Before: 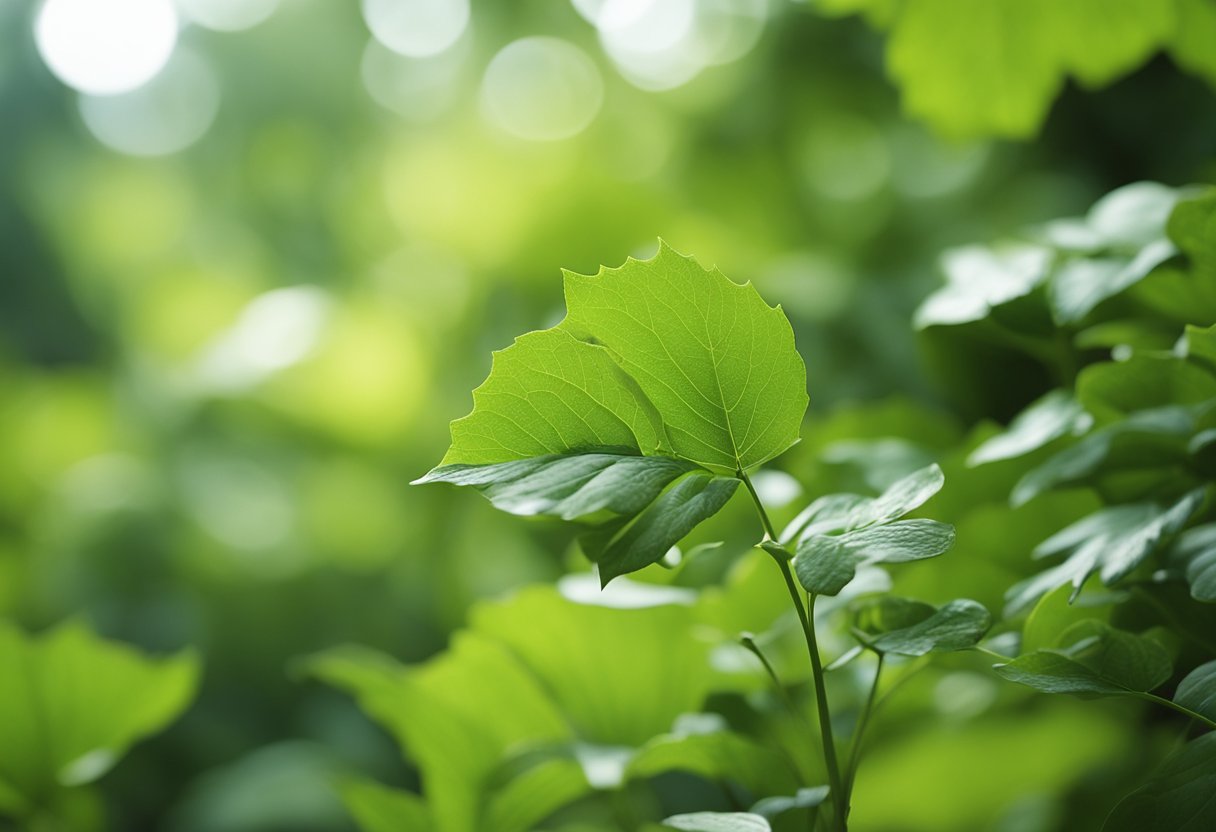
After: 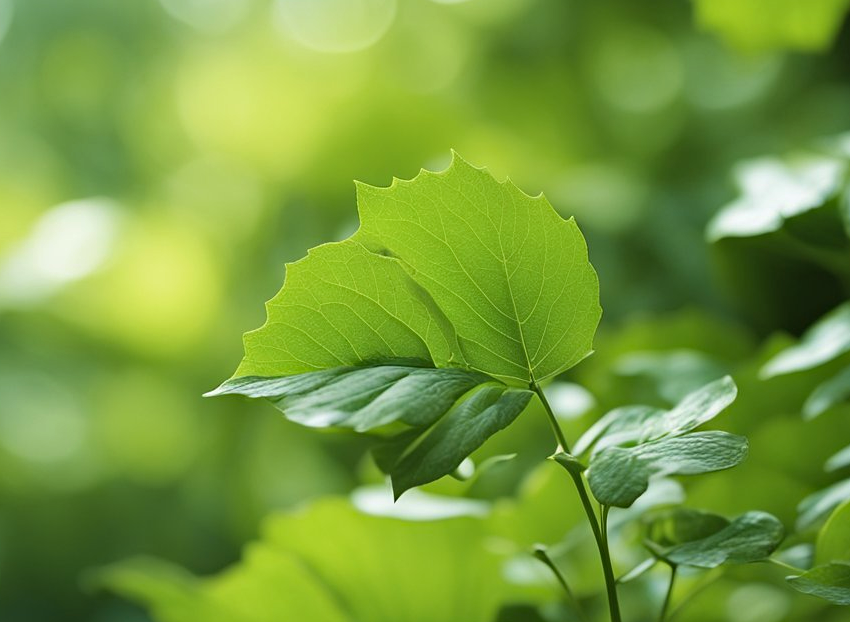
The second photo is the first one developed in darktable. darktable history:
contrast brightness saturation: saturation -0.04
velvia: strength 17%
crop and rotate: left 17.046%, top 10.659%, right 12.989%, bottom 14.553%
haze removal: compatibility mode true, adaptive false
